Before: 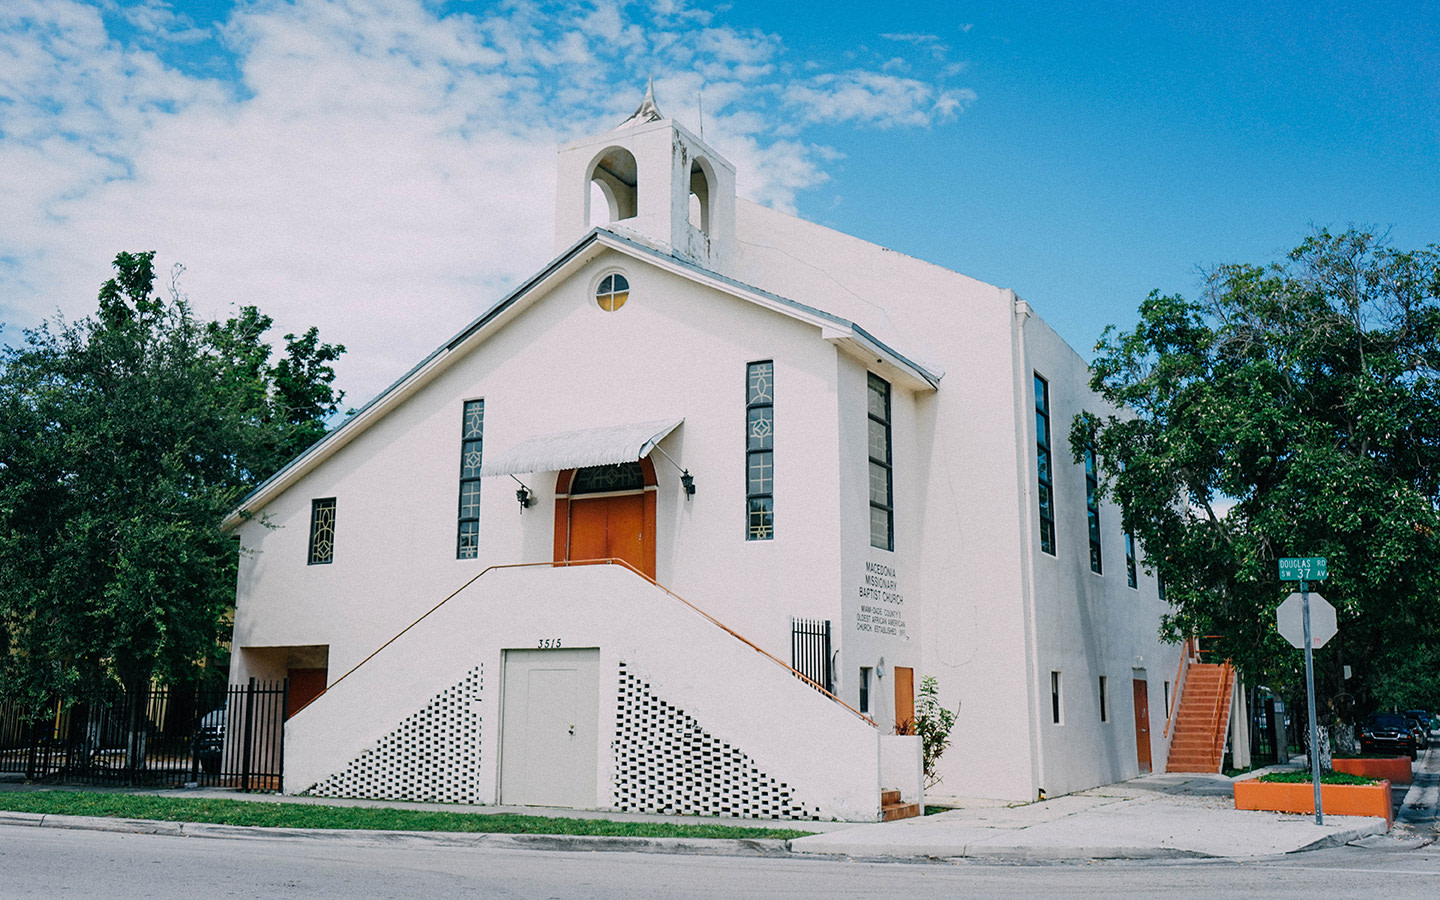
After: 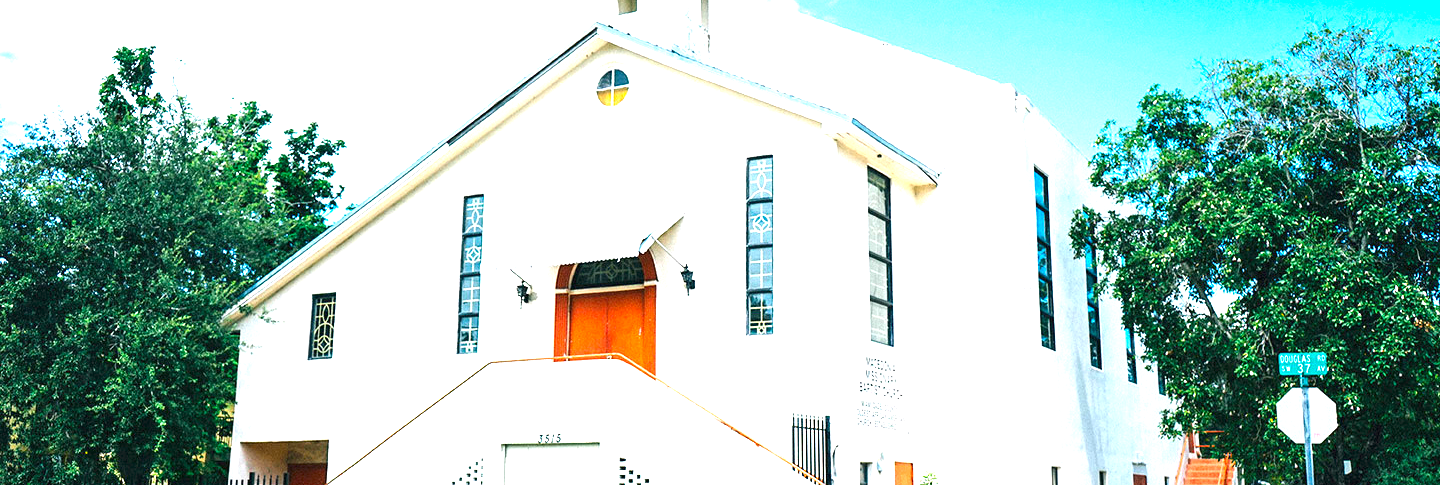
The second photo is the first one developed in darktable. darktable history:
contrast brightness saturation: contrast 0.081, saturation 0.203
crop and rotate: top 22.806%, bottom 23.279%
exposure: black level correction 0, exposure 1.904 EV, compensate highlight preservation false
